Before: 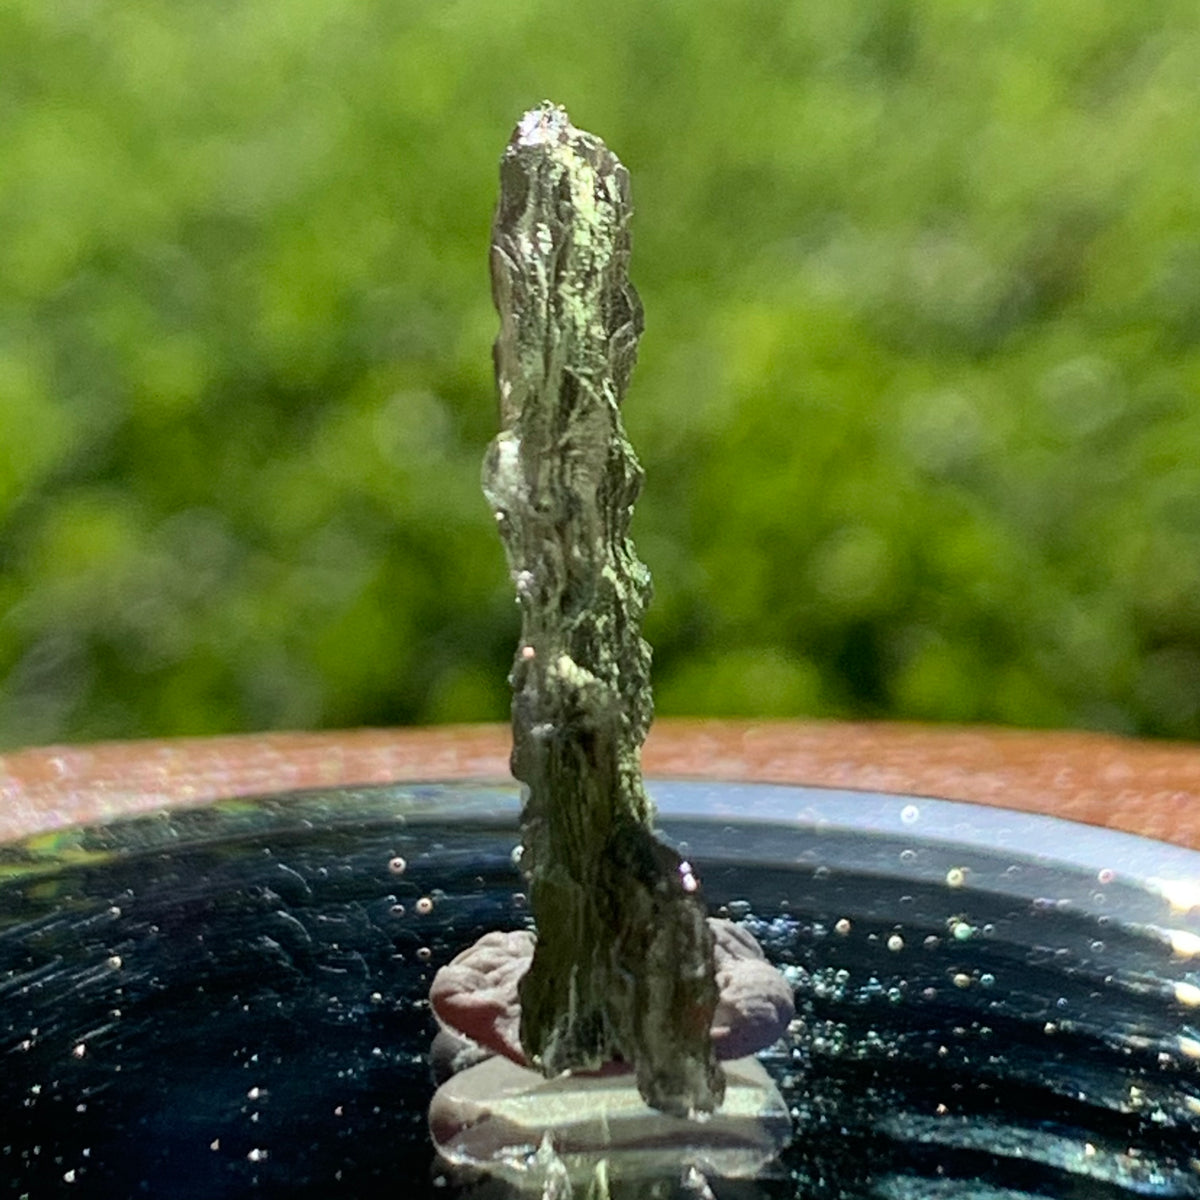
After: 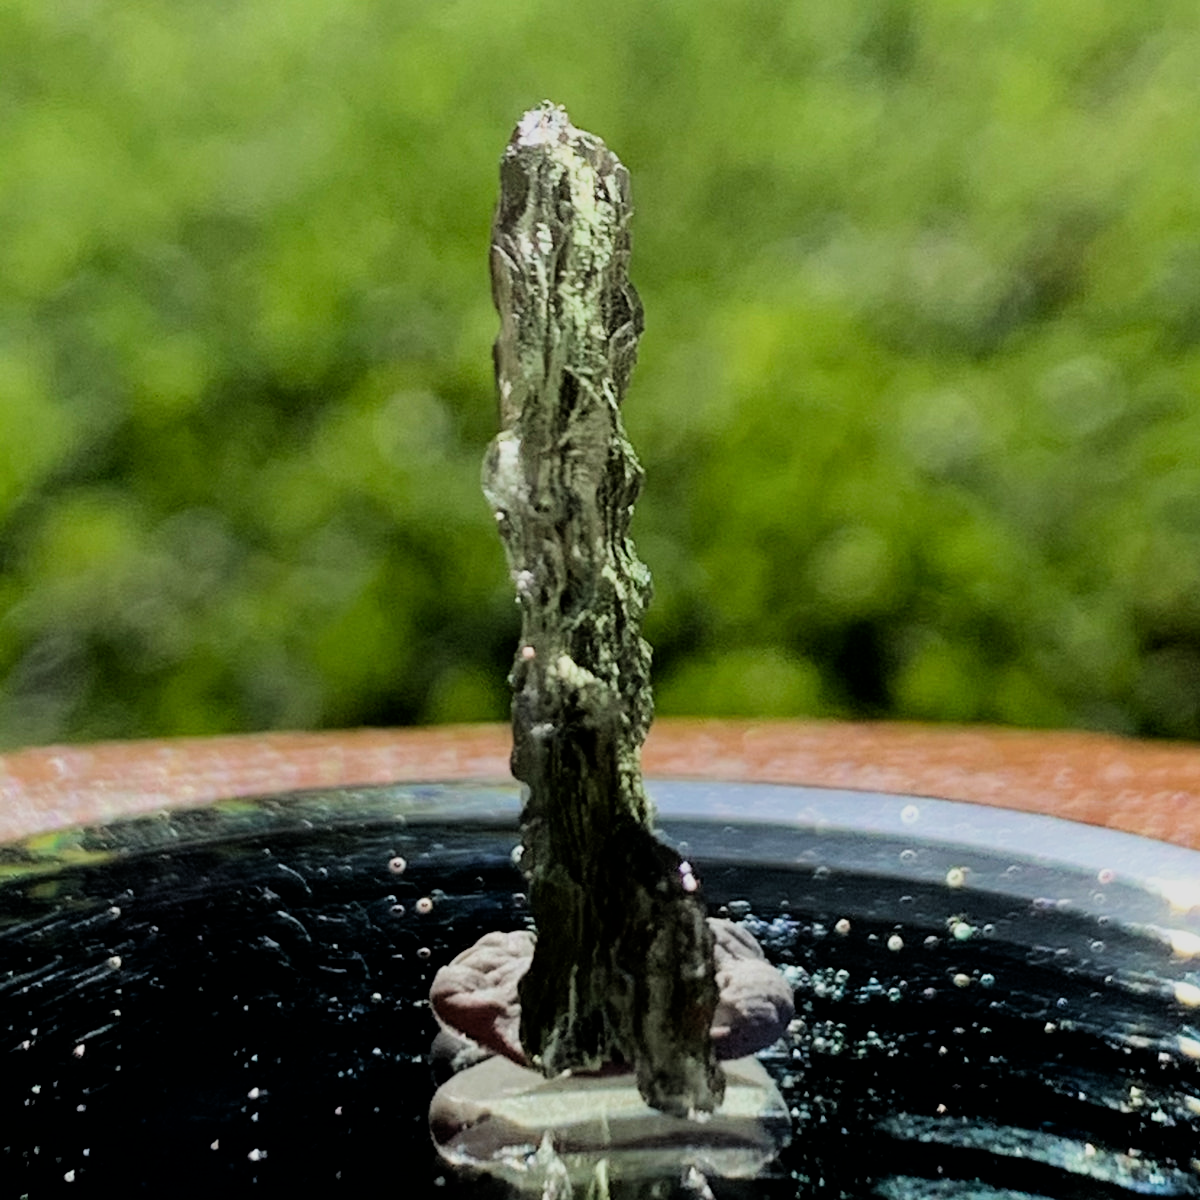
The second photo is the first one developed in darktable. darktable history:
filmic rgb: black relative exposure -5.12 EV, white relative exposure 3.99 EV, hardness 2.9, contrast 1.2, highlights saturation mix -30.13%
